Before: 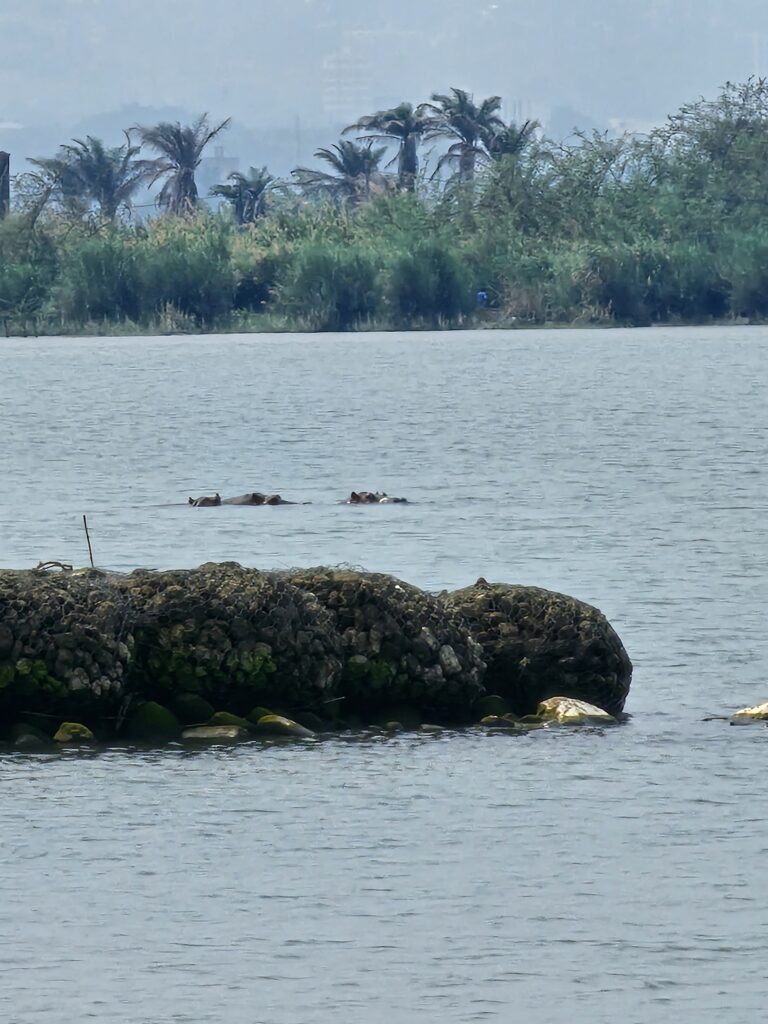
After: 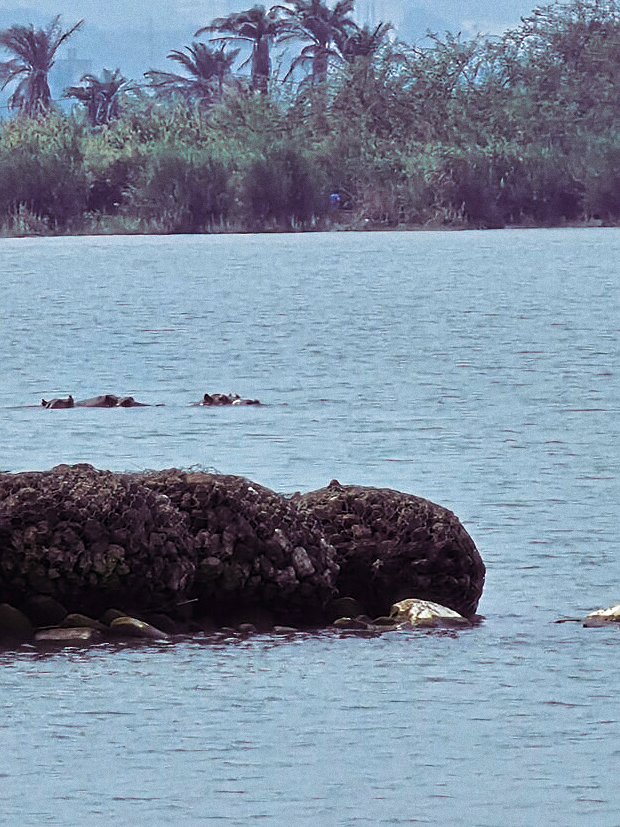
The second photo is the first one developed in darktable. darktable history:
tone equalizer: on, module defaults
crop: left 19.159%, top 9.58%, bottom 9.58%
white balance: red 0.967, blue 1.049
sharpen: on, module defaults
grain: coarseness 0.09 ISO
split-toning: shadows › hue 316.8°, shadows › saturation 0.47, highlights › hue 201.6°, highlights › saturation 0, balance -41.97, compress 28.01%
